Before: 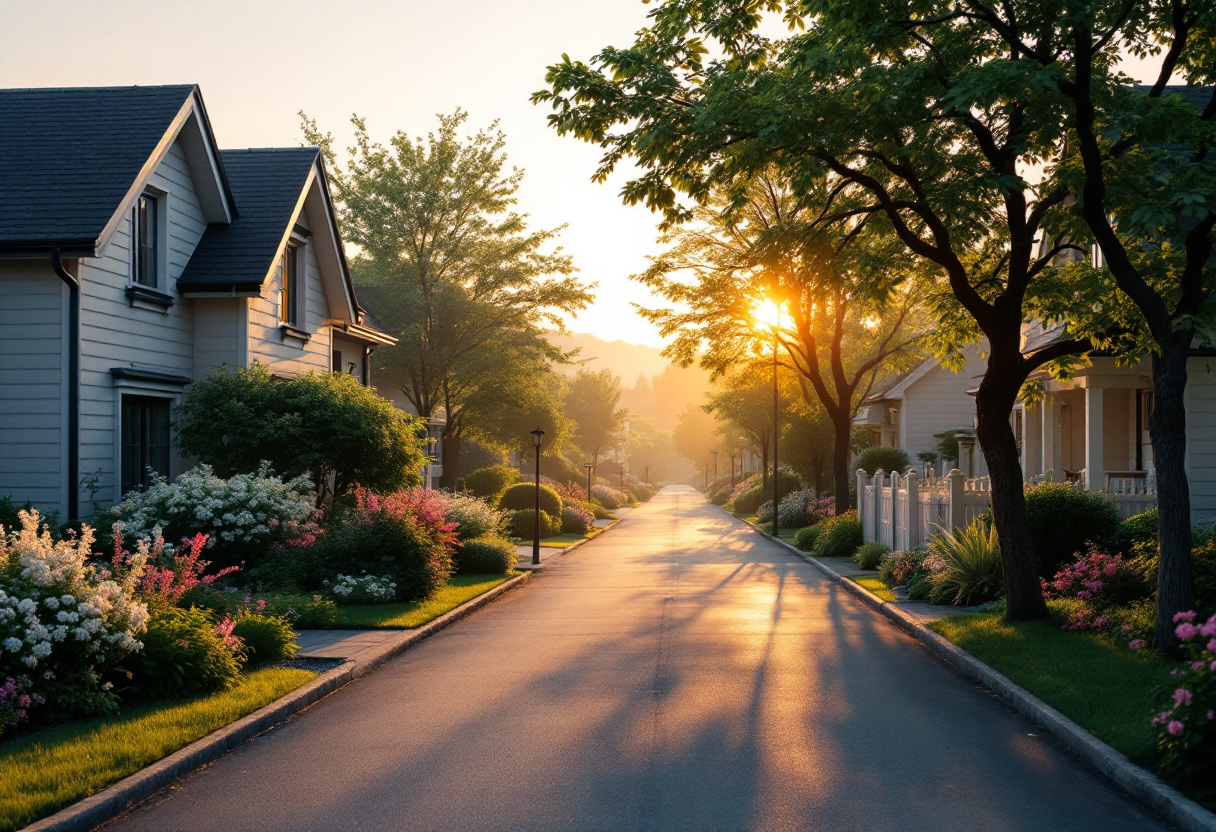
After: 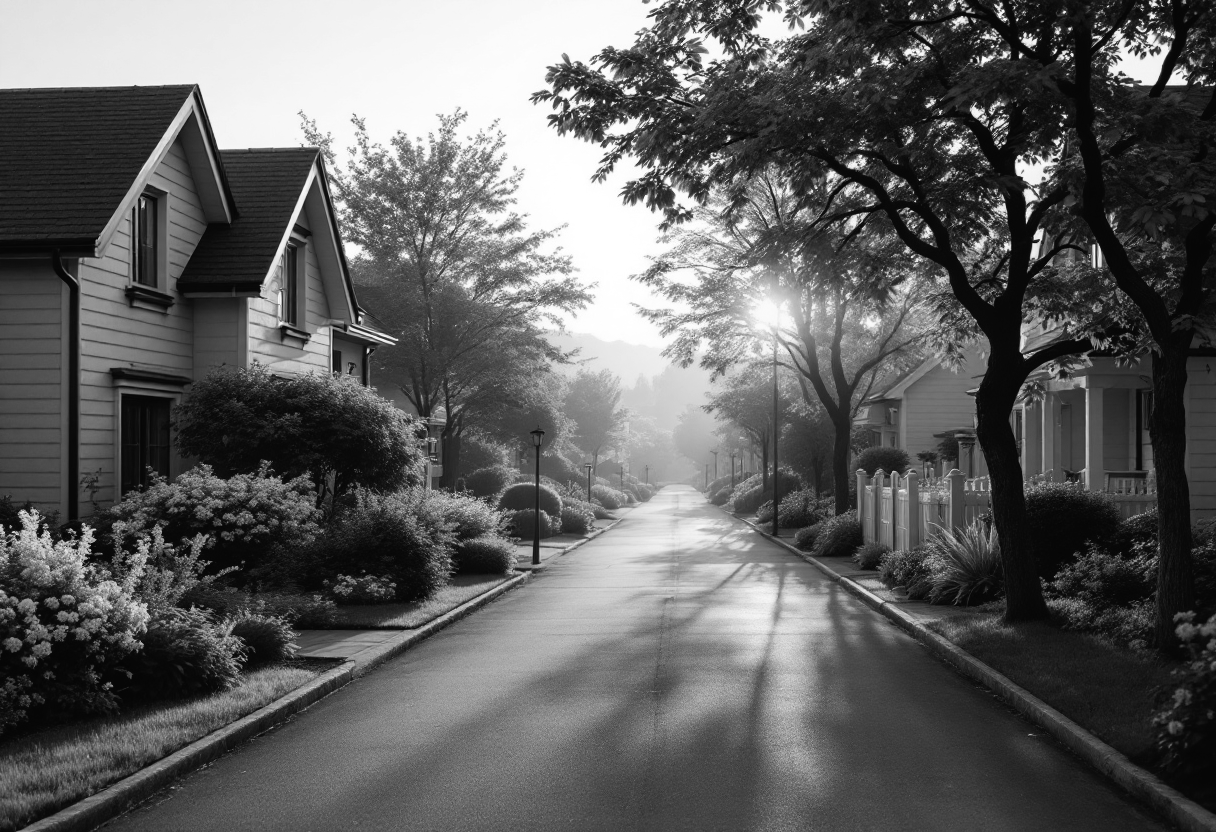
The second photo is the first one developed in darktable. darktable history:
monochrome: on, module defaults
tone curve: curves: ch0 [(0, 0.015) (0.037, 0.032) (0.131, 0.113) (0.275, 0.26) (0.497, 0.505) (0.617, 0.643) (0.704, 0.735) (0.813, 0.842) (0.911, 0.931) (0.997, 1)]; ch1 [(0, 0) (0.301, 0.3) (0.444, 0.438) (0.493, 0.494) (0.501, 0.5) (0.534, 0.543) (0.582, 0.605) (0.658, 0.687) (0.746, 0.79) (1, 1)]; ch2 [(0, 0) (0.246, 0.234) (0.36, 0.356) (0.415, 0.426) (0.476, 0.492) (0.502, 0.499) (0.525, 0.517) (0.533, 0.534) (0.586, 0.598) (0.634, 0.643) (0.706, 0.717) (0.853, 0.83) (1, 0.951)], color space Lab, independent channels, preserve colors none
